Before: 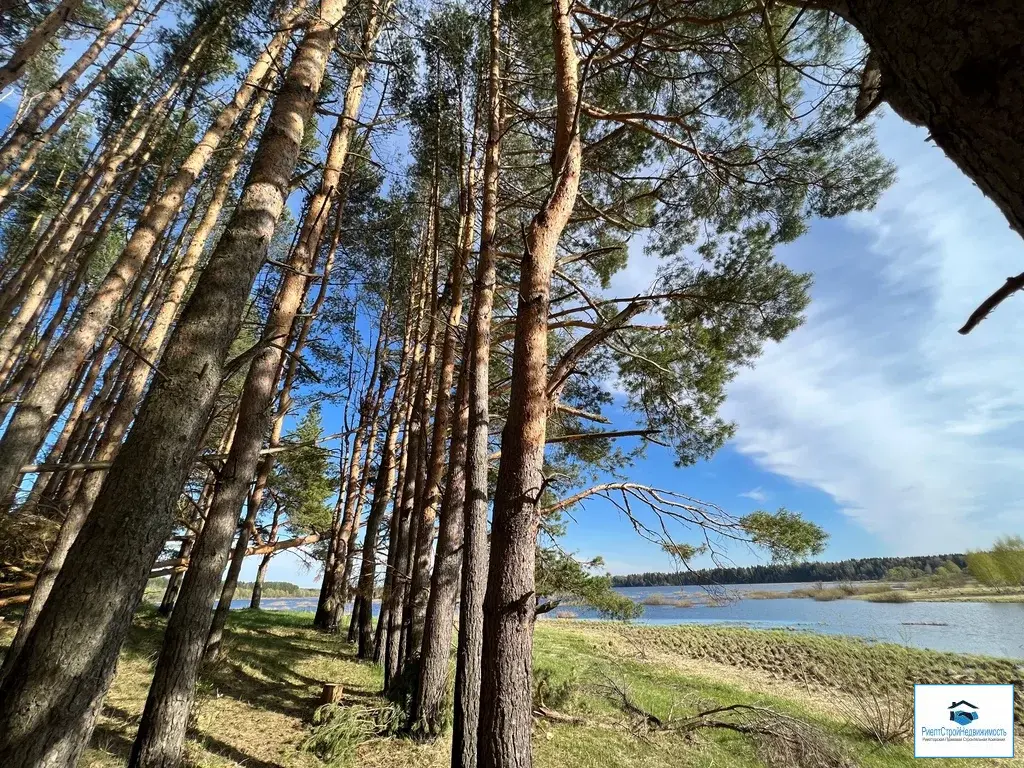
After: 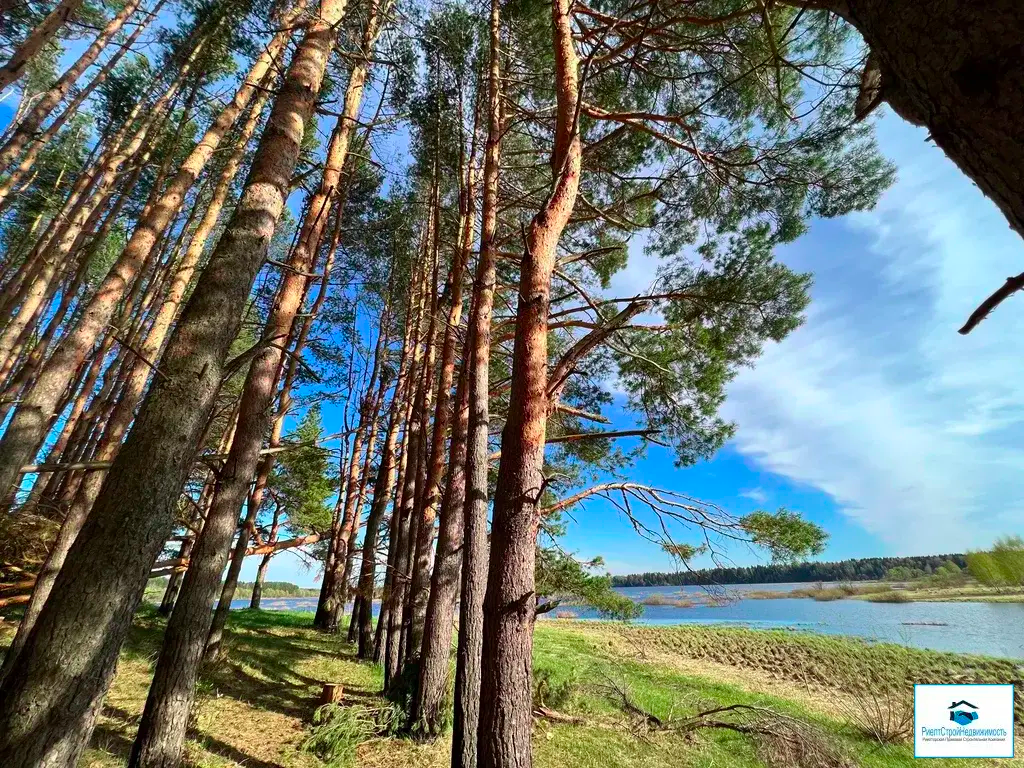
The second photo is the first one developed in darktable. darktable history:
contrast brightness saturation: saturation 0.13
color contrast: green-magenta contrast 1.73, blue-yellow contrast 1.15
